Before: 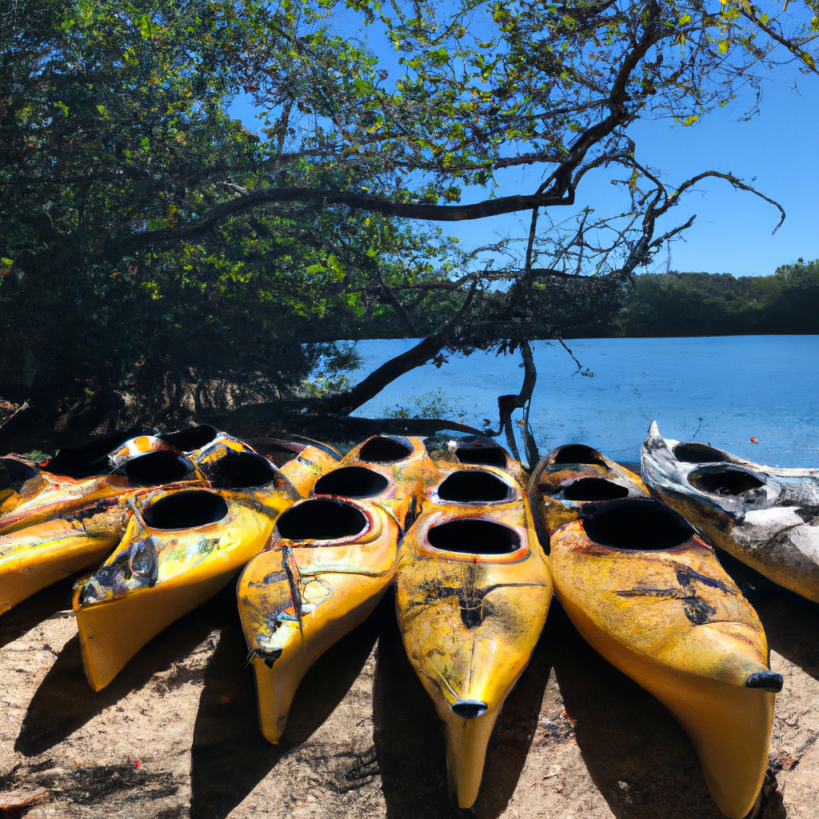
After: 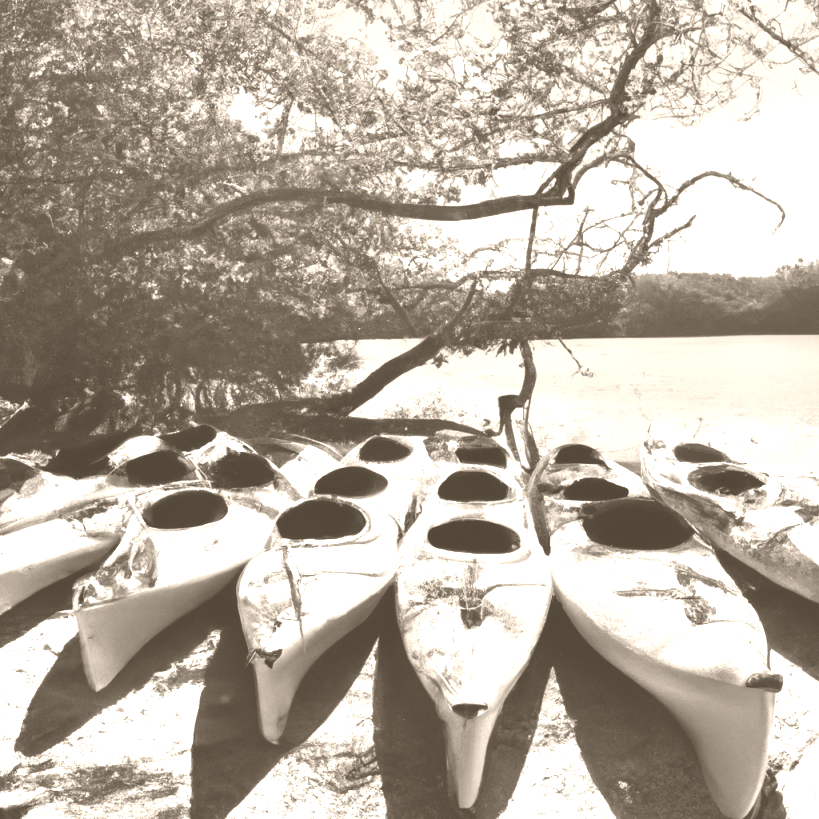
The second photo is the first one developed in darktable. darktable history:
exposure: black level correction 0, exposure 0.7 EV, compensate highlight preservation false
colorize: hue 34.49°, saturation 35.33%, source mix 100%, version 1
